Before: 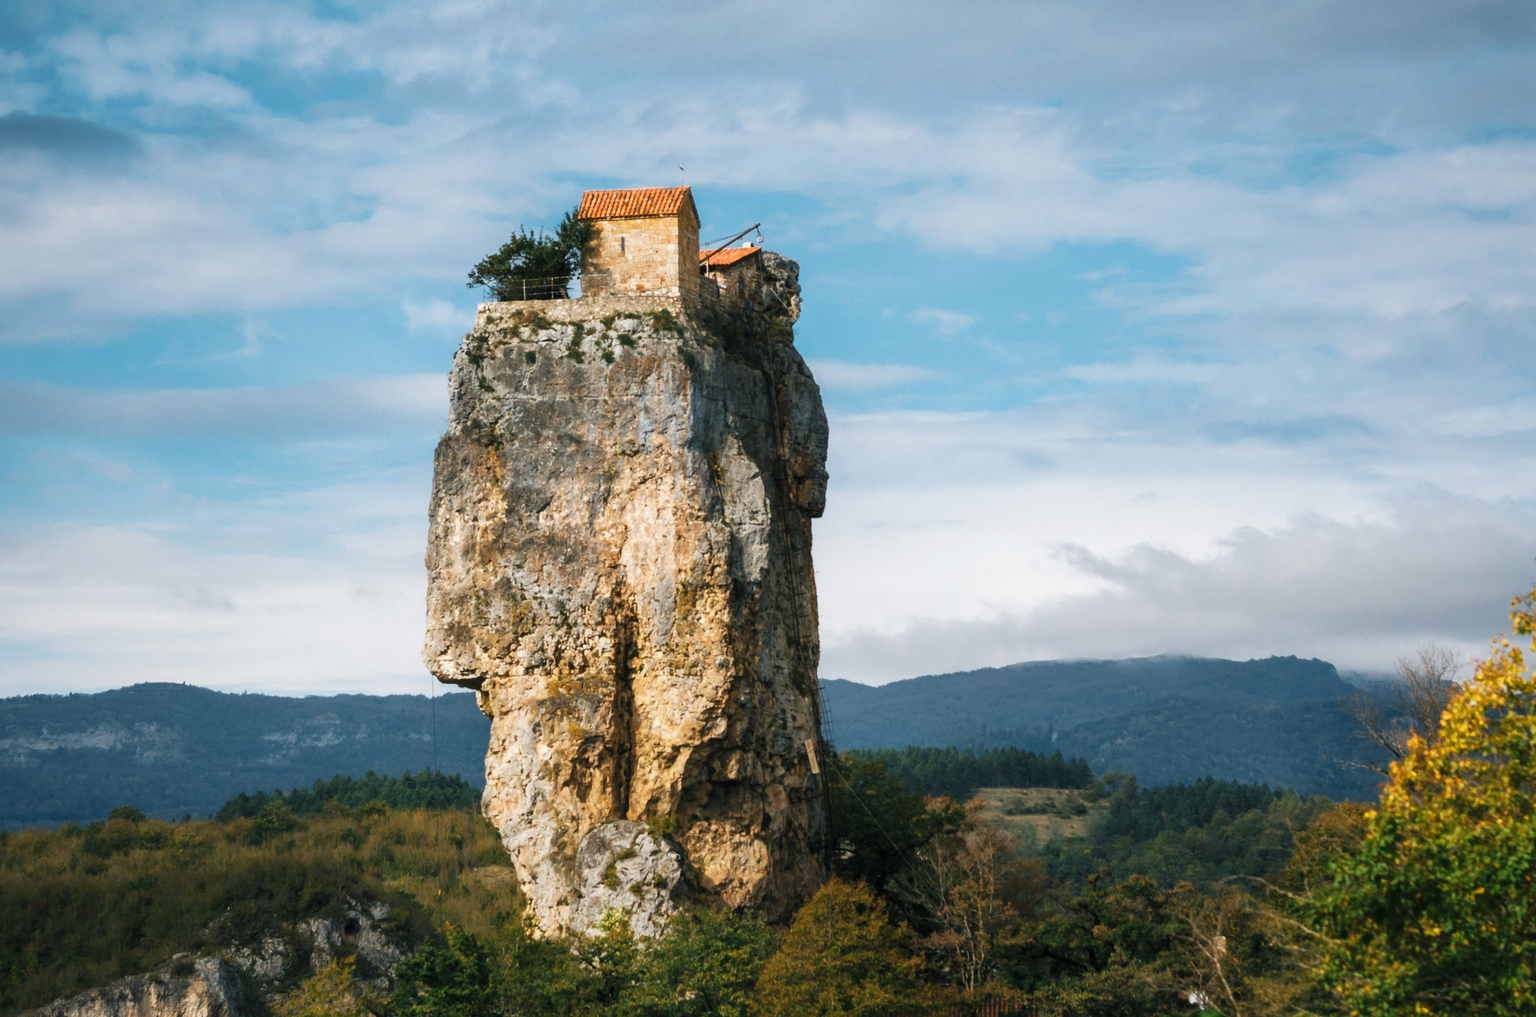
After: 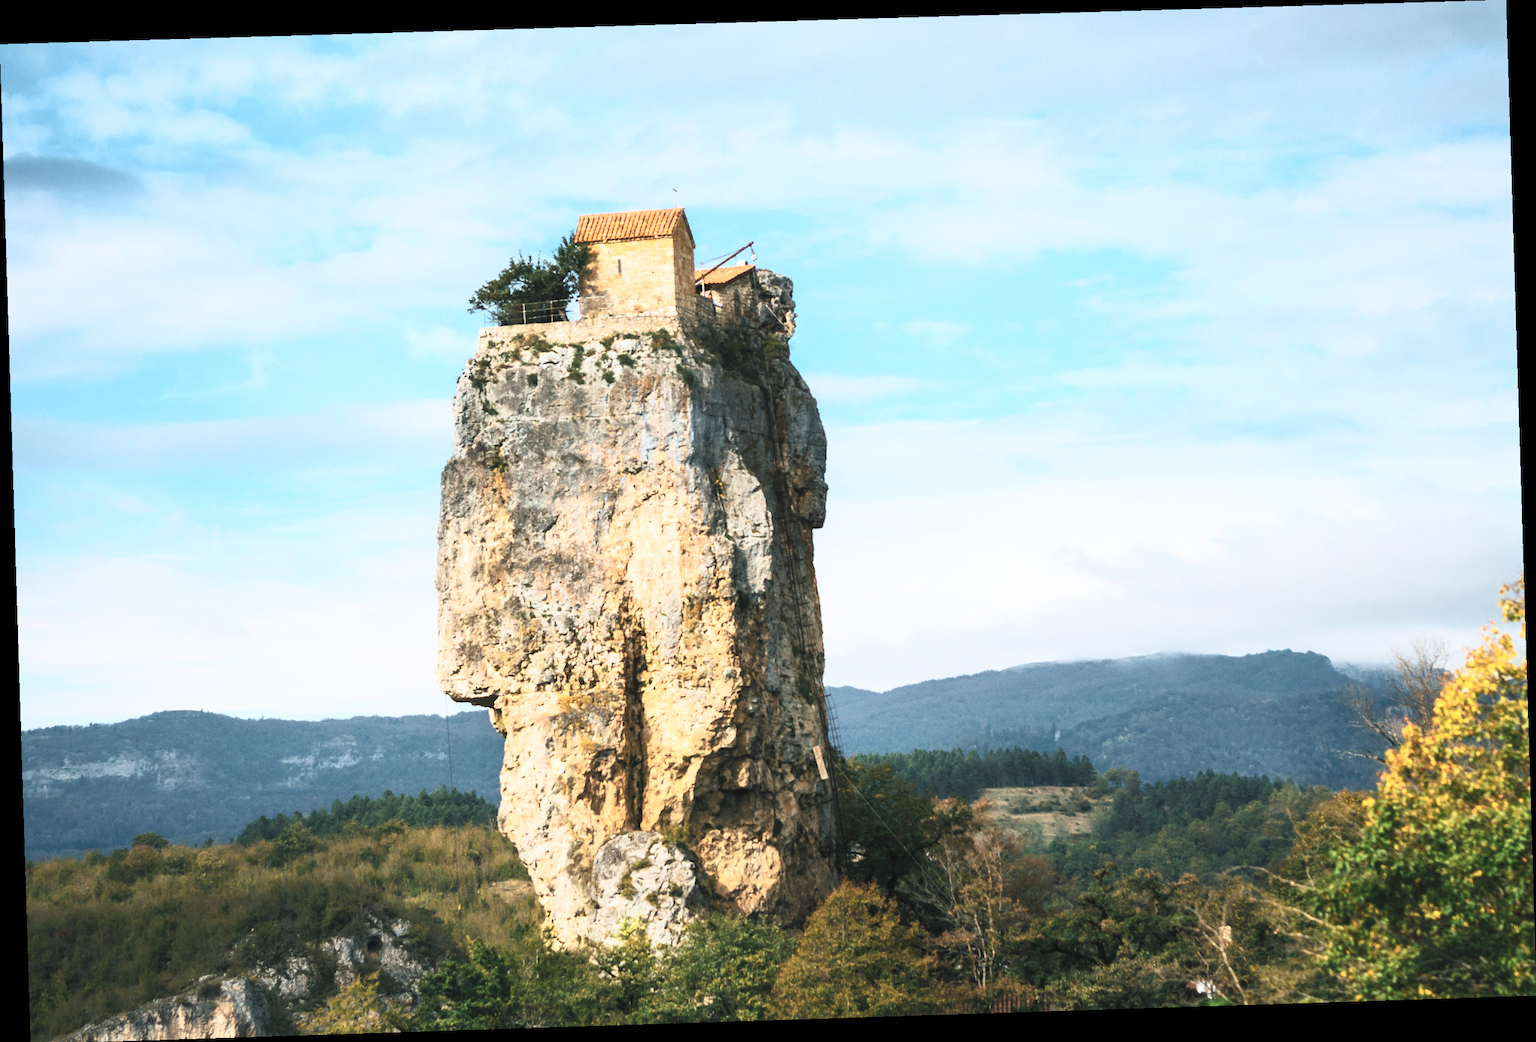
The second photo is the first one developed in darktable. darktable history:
contrast brightness saturation: contrast 0.39, brightness 0.53
rotate and perspective: rotation -1.77°, lens shift (horizontal) 0.004, automatic cropping off
